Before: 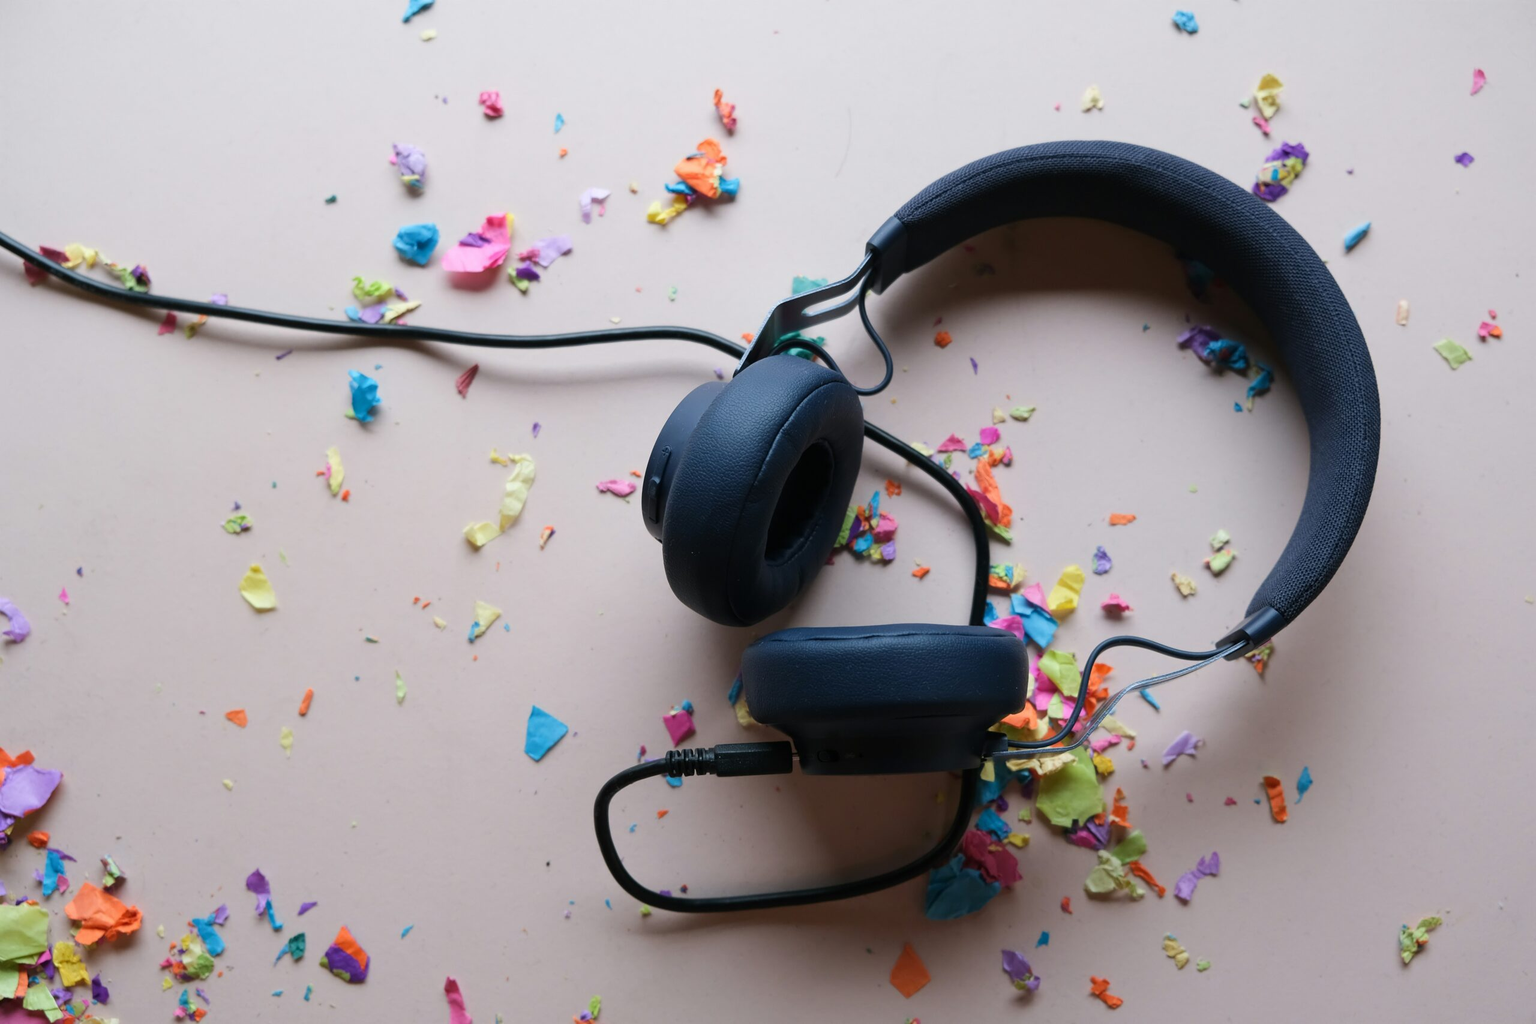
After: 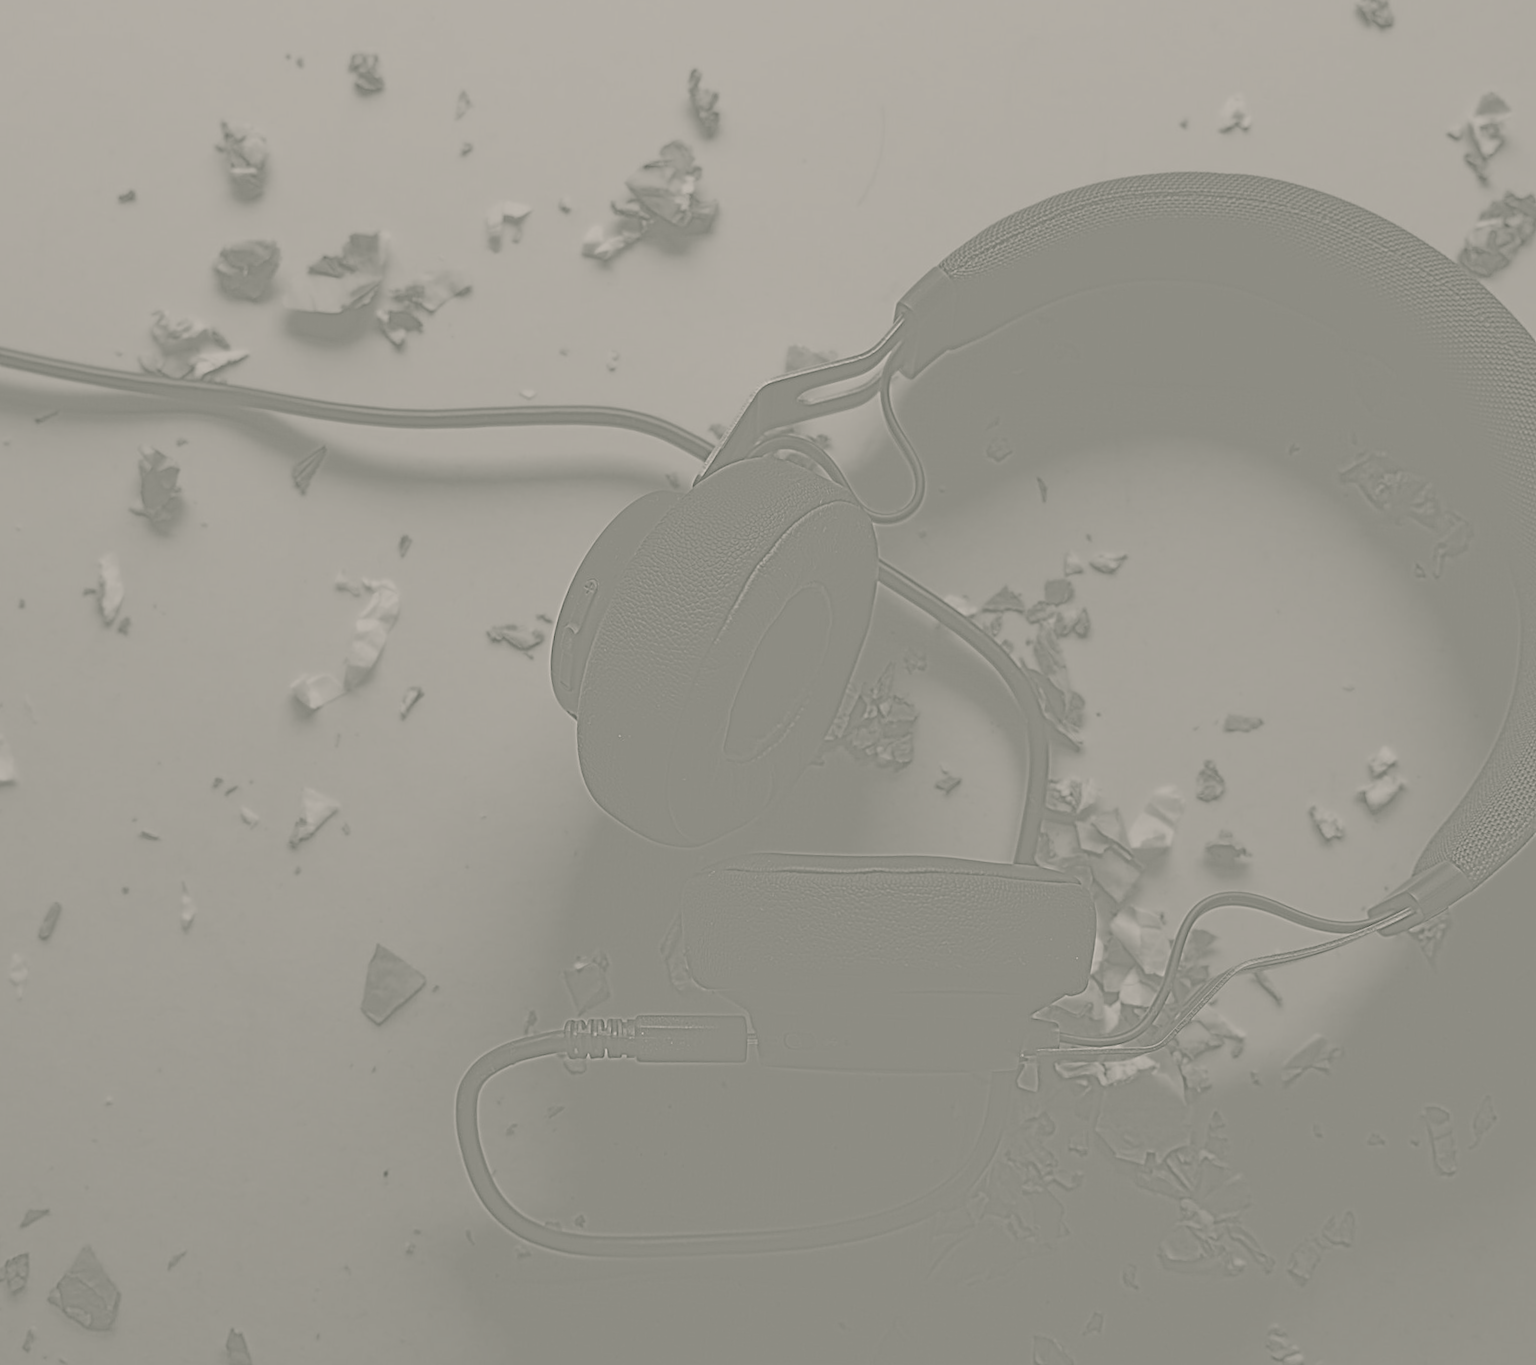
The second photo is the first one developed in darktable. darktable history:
exposure: black level correction 0, exposure 1.625 EV, compensate exposure bias true, compensate highlight preservation false
white balance: red 0.976, blue 1.04
highpass: sharpness 5.84%, contrast boost 8.44%
color correction: highlights a* 4.02, highlights b* 4.98, shadows a* -7.55, shadows b* 4.98
crop and rotate: angle -3.27°, left 14.277%, top 0.028%, right 10.766%, bottom 0.028%
levels: levels [0, 0.43, 0.859]
